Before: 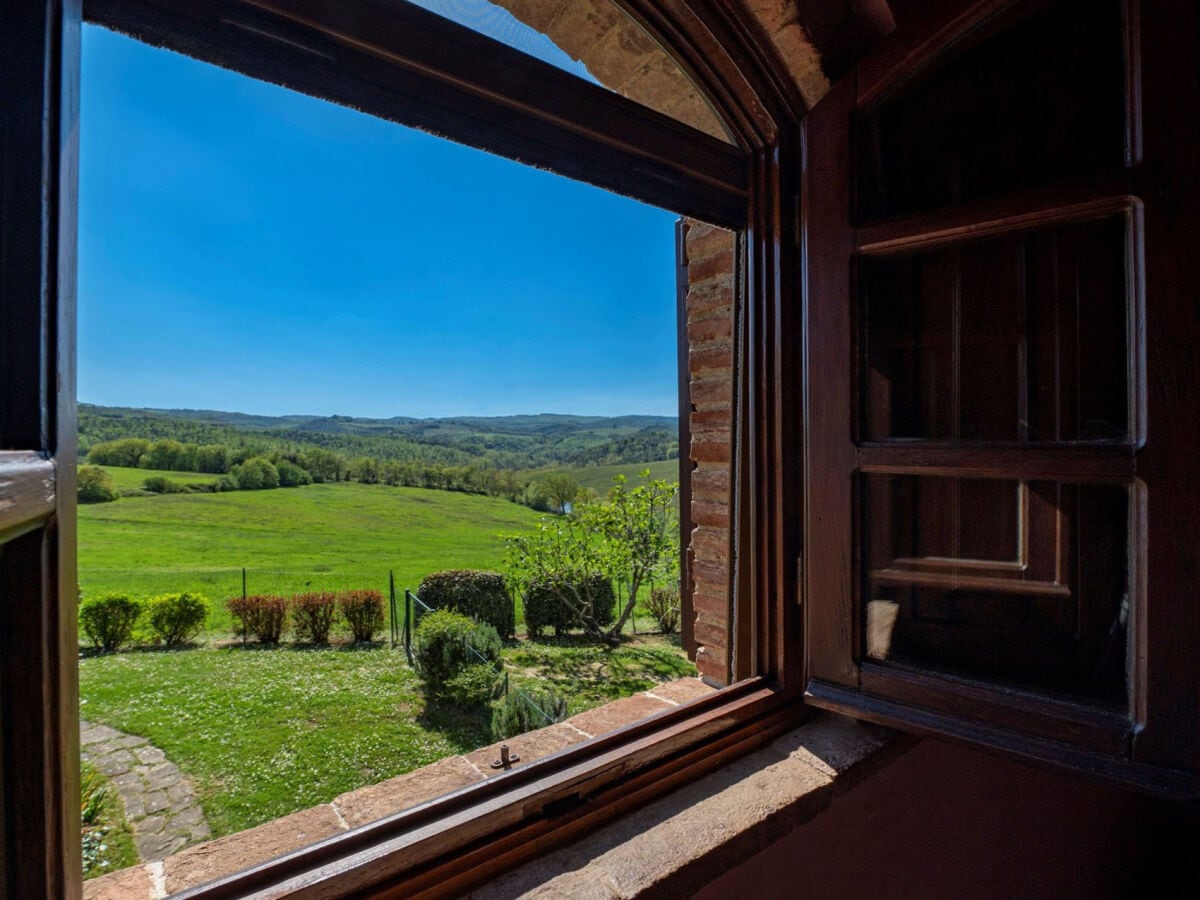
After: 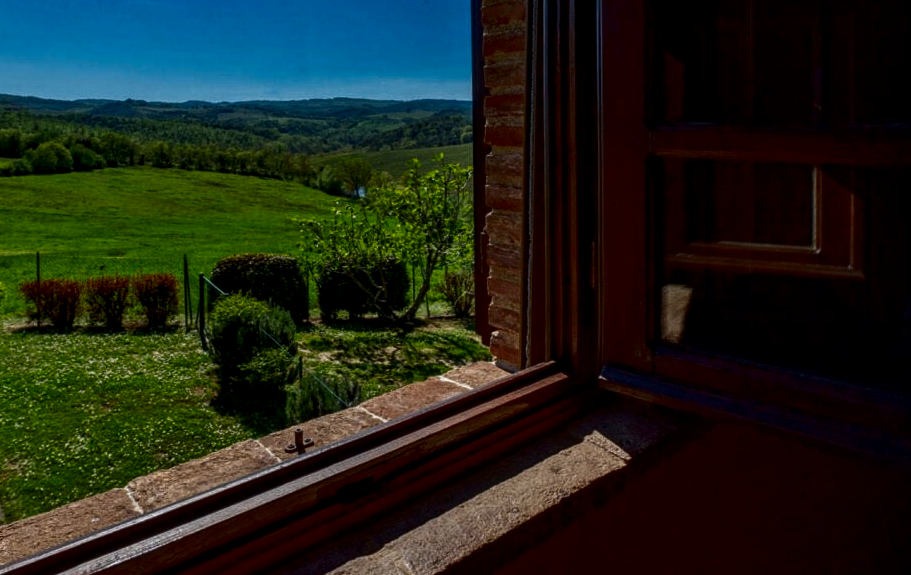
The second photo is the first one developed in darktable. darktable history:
contrast brightness saturation: brightness -0.532
local contrast: on, module defaults
crop and rotate: left 17.246%, top 35.179%, right 6.816%, bottom 0.908%
